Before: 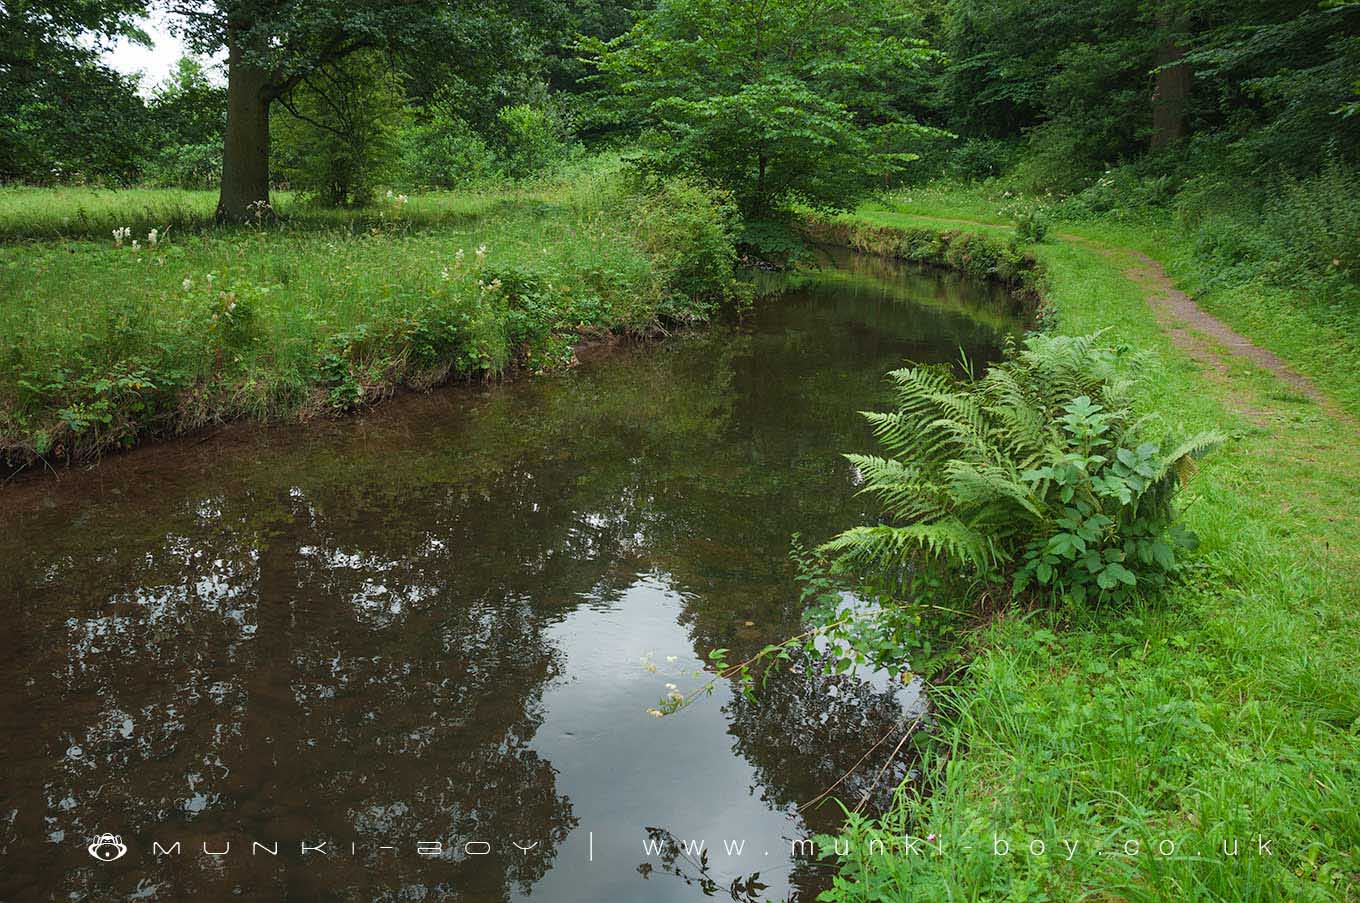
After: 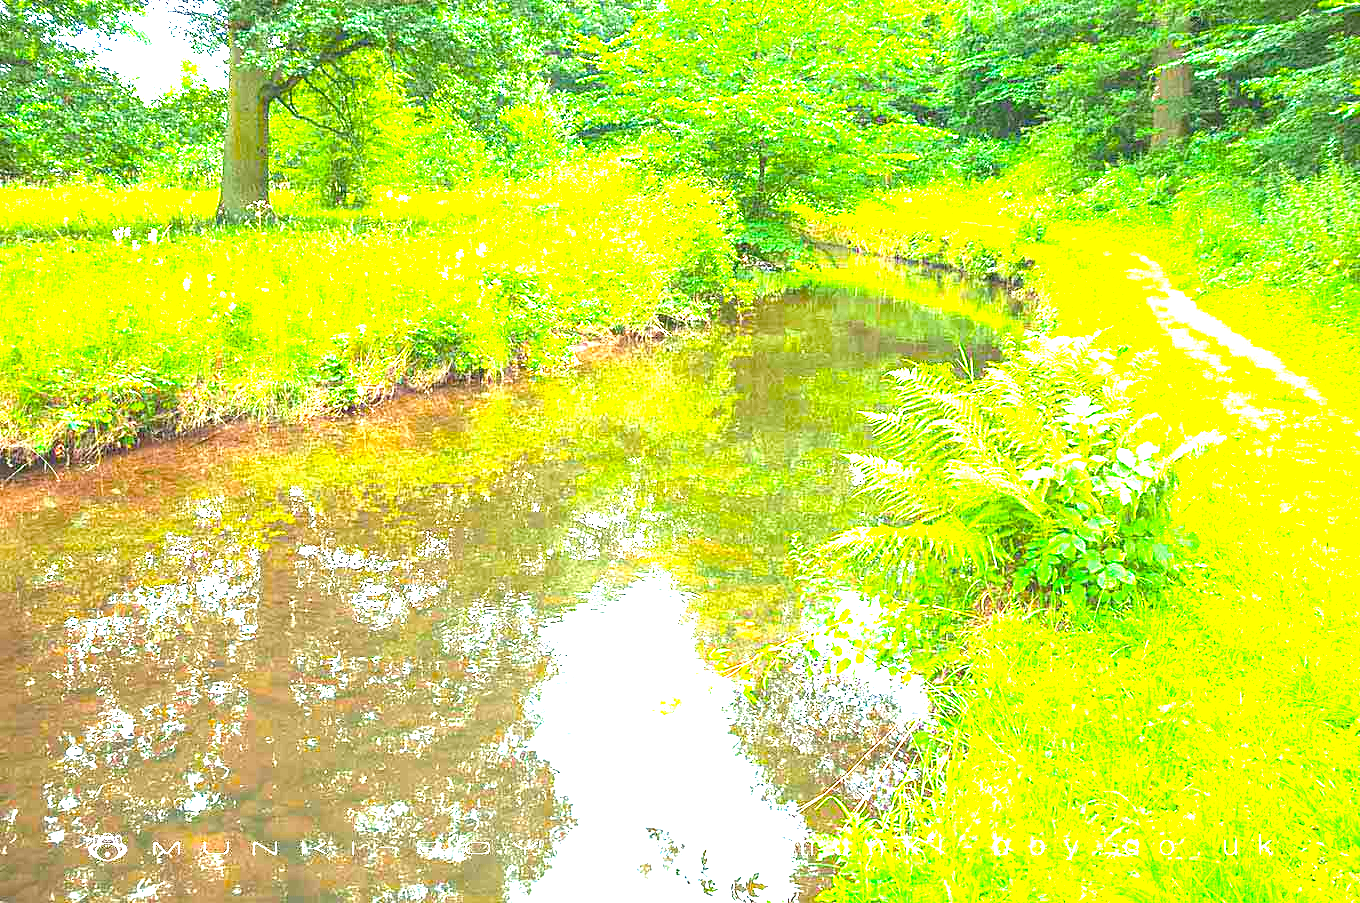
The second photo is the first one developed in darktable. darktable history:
color balance rgb: linear chroma grading › global chroma 15%, perceptual saturation grading › global saturation 30%
exposure: black level correction 0, exposure 4 EV, compensate exposure bias true, compensate highlight preservation false
